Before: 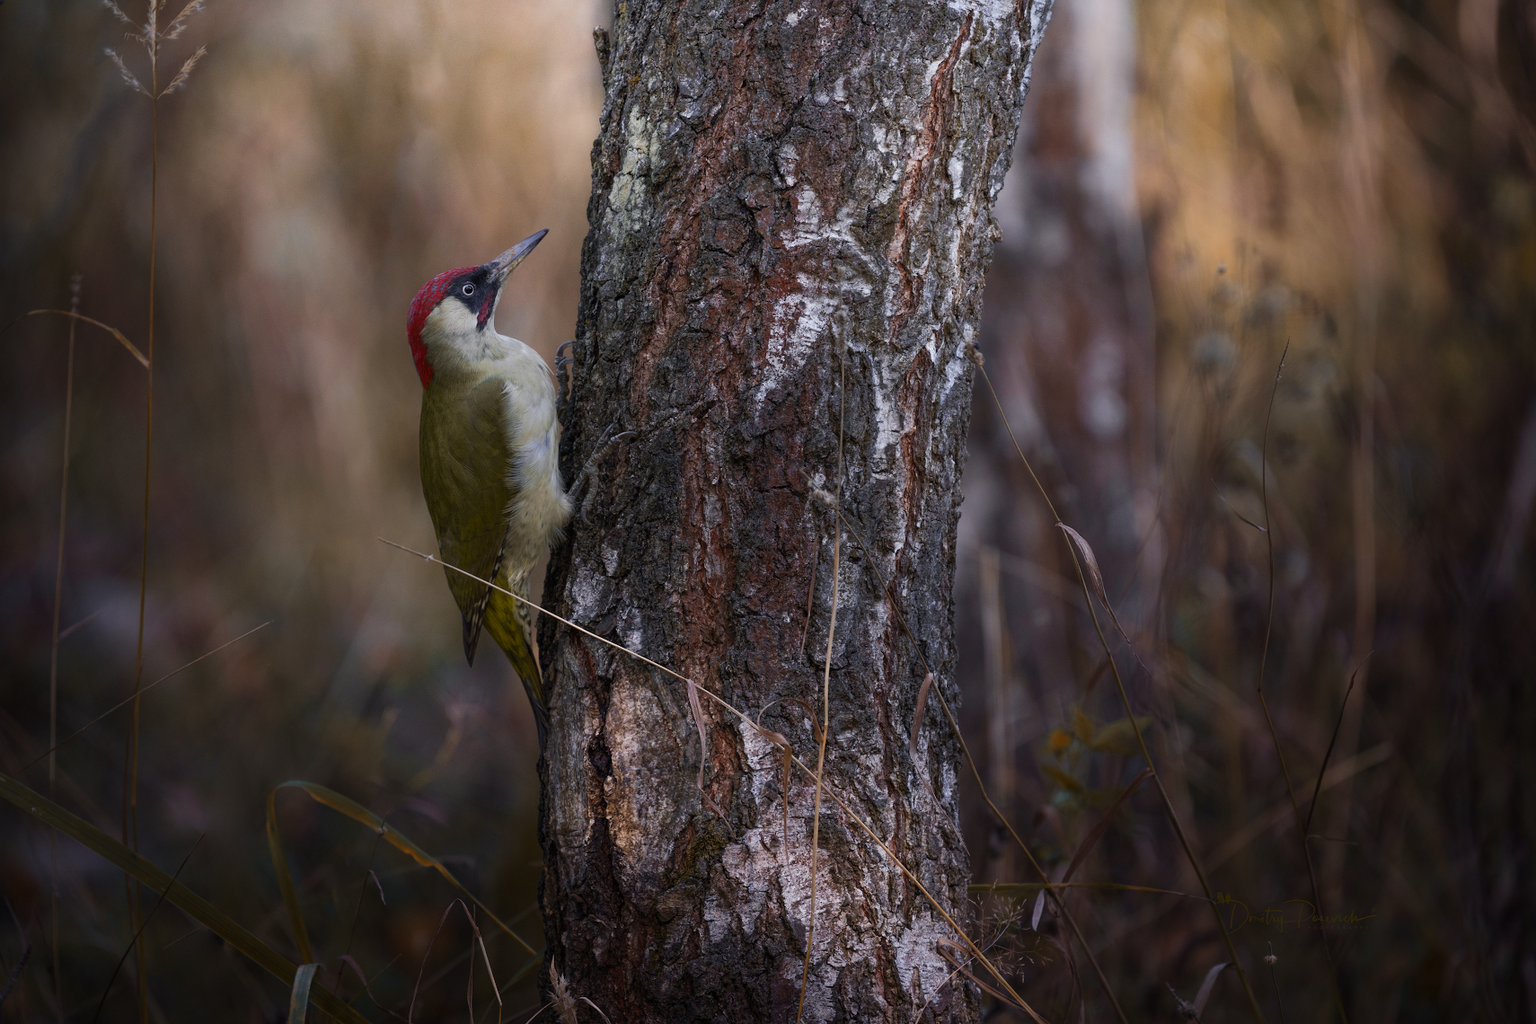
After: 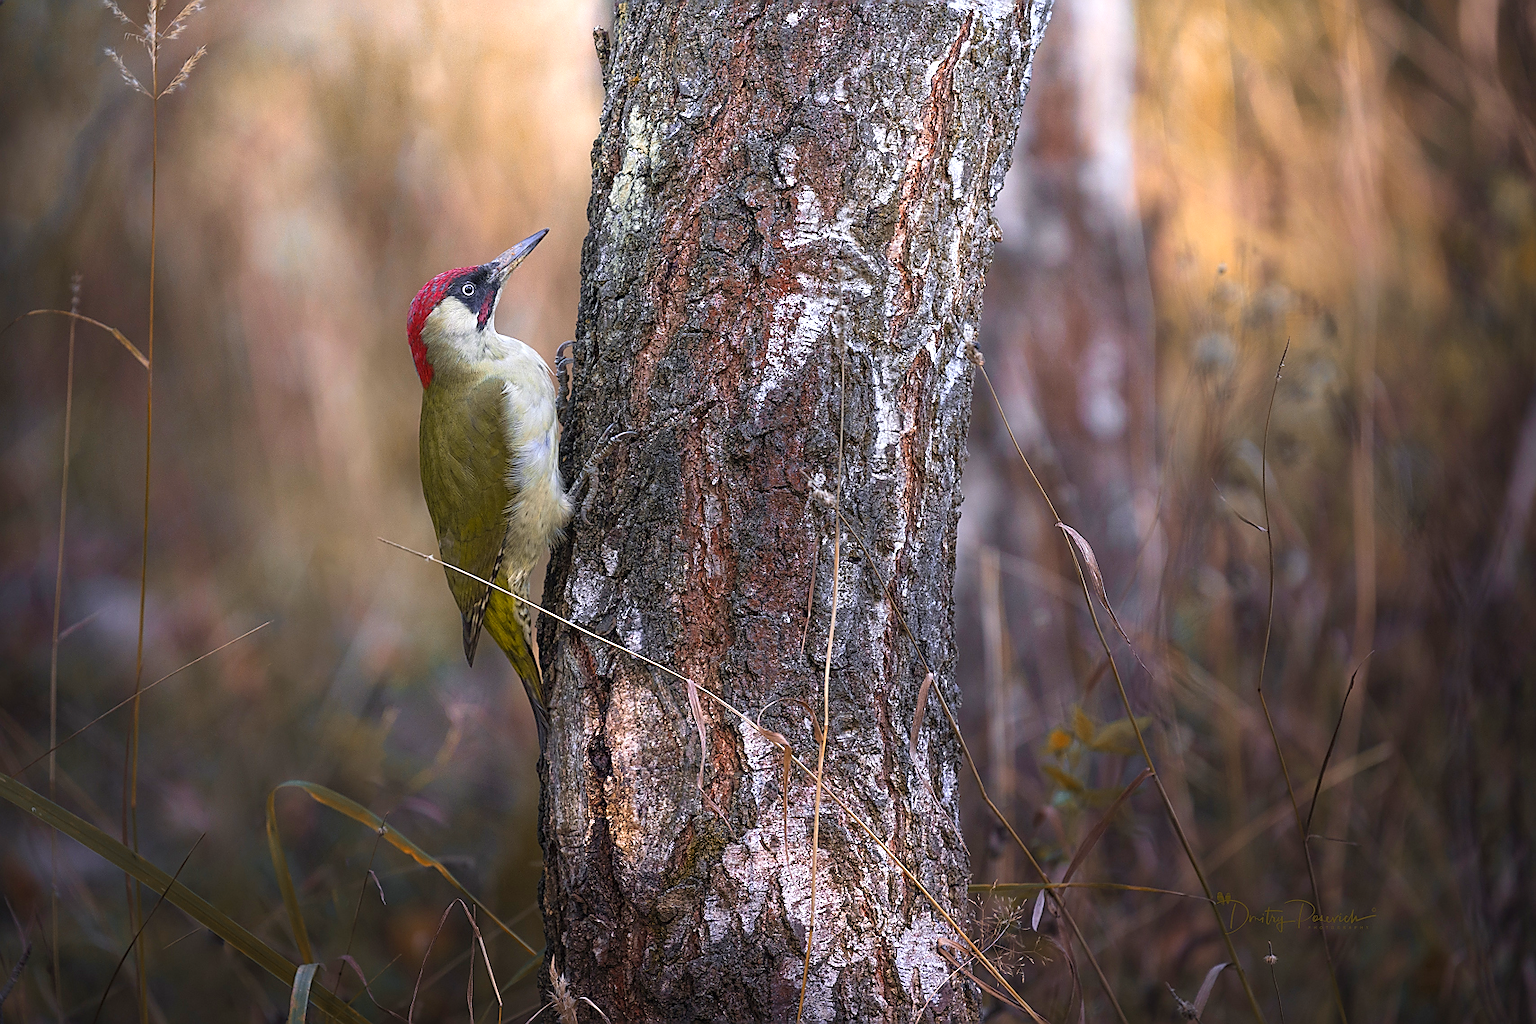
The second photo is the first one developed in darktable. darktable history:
exposure: black level correction 0, exposure 0.895 EV, compensate exposure bias true, compensate highlight preservation false
sharpen: radius 1.362, amount 1.248, threshold 0.84
contrast brightness saturation: brightness 0.089, saturation 0.193
